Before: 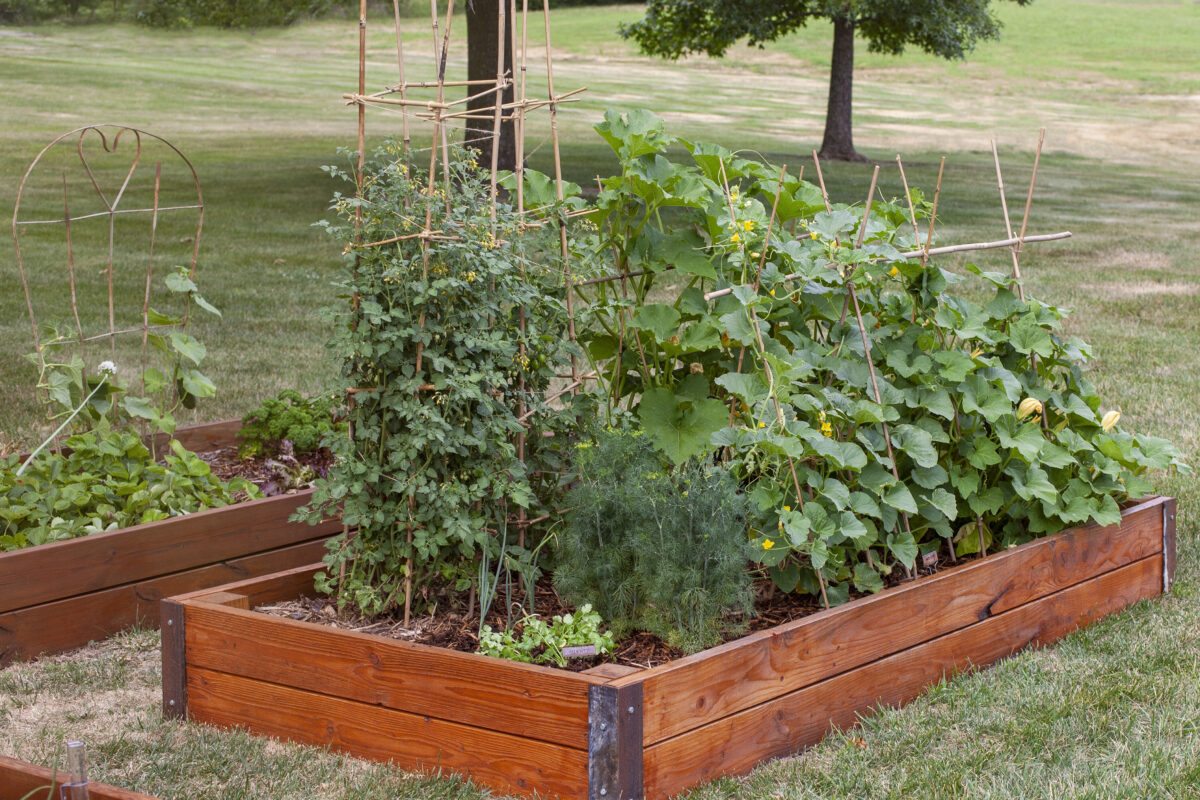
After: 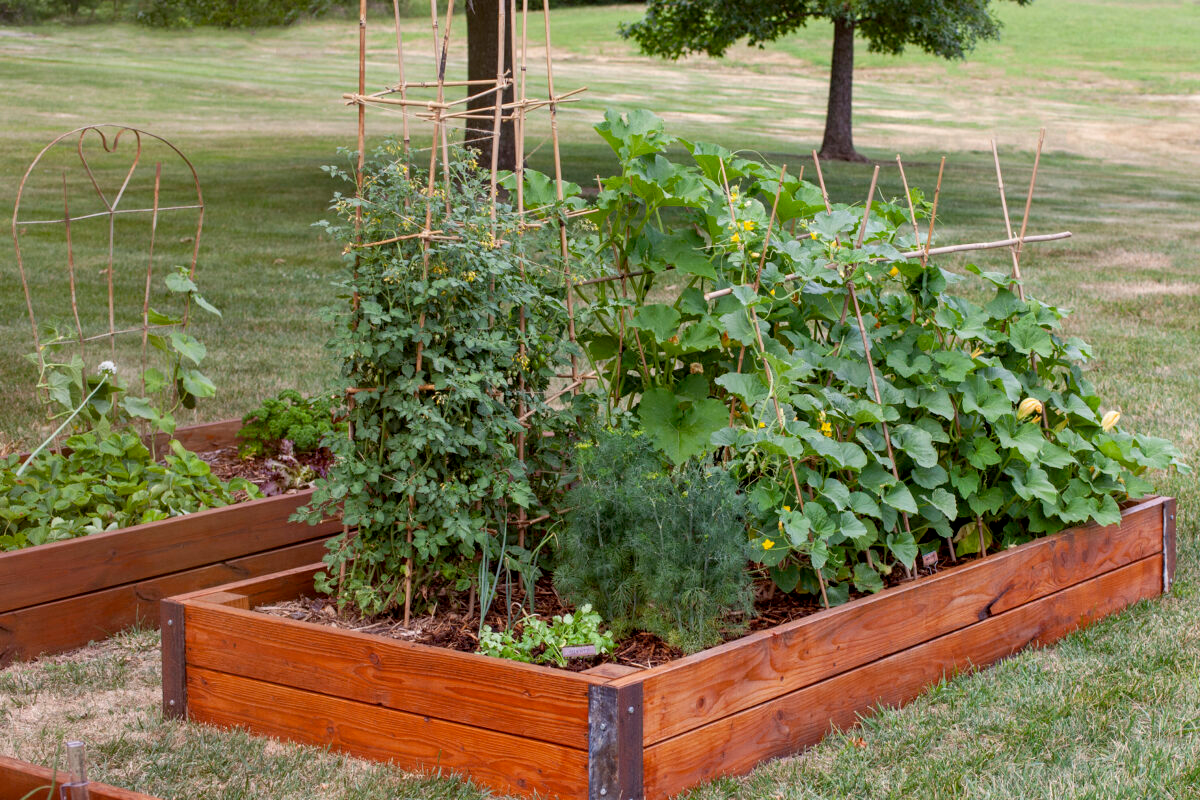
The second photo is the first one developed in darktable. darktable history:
exposure: black level correction 0.005, exposure 0.001 EV, compensate highlight preservation false
